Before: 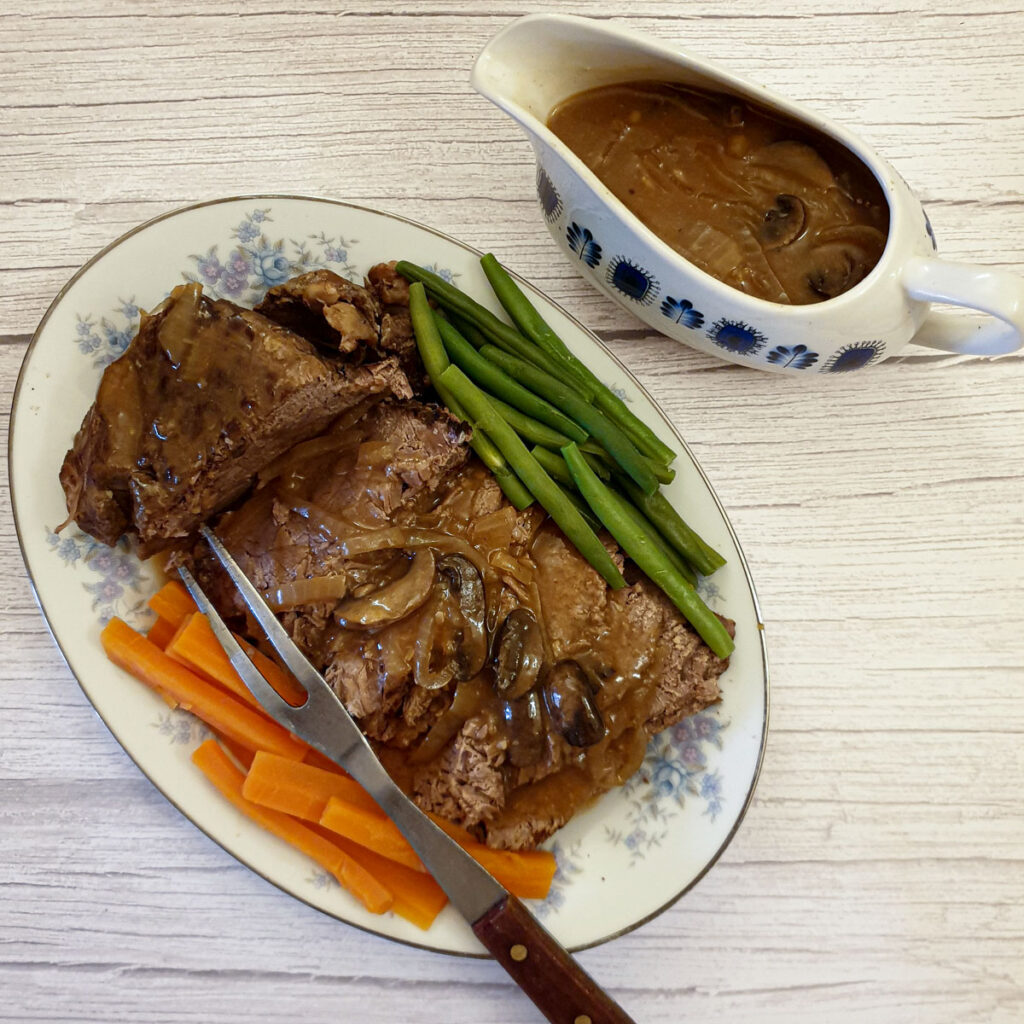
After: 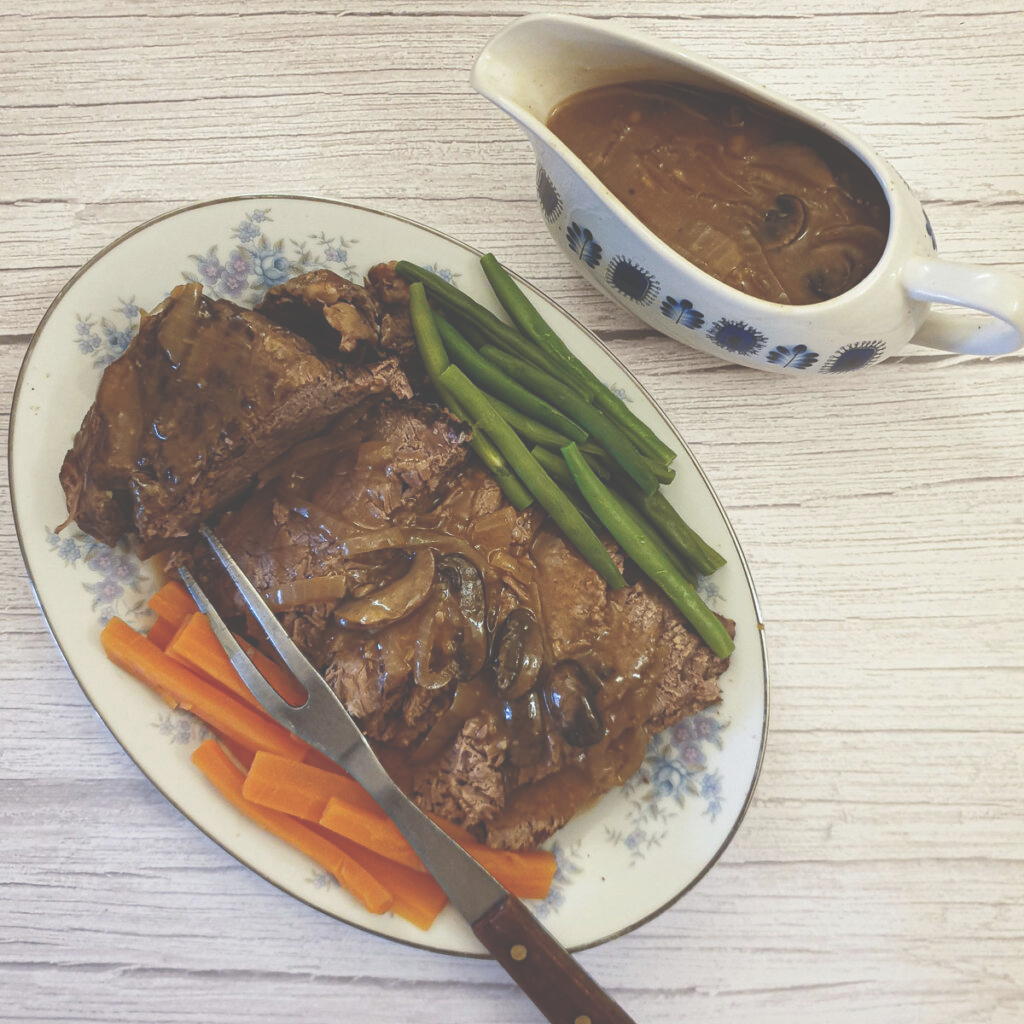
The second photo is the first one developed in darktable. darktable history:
exposure: black level correction -0.063, exposure -0.05 EV, compensate highlight preservation false
